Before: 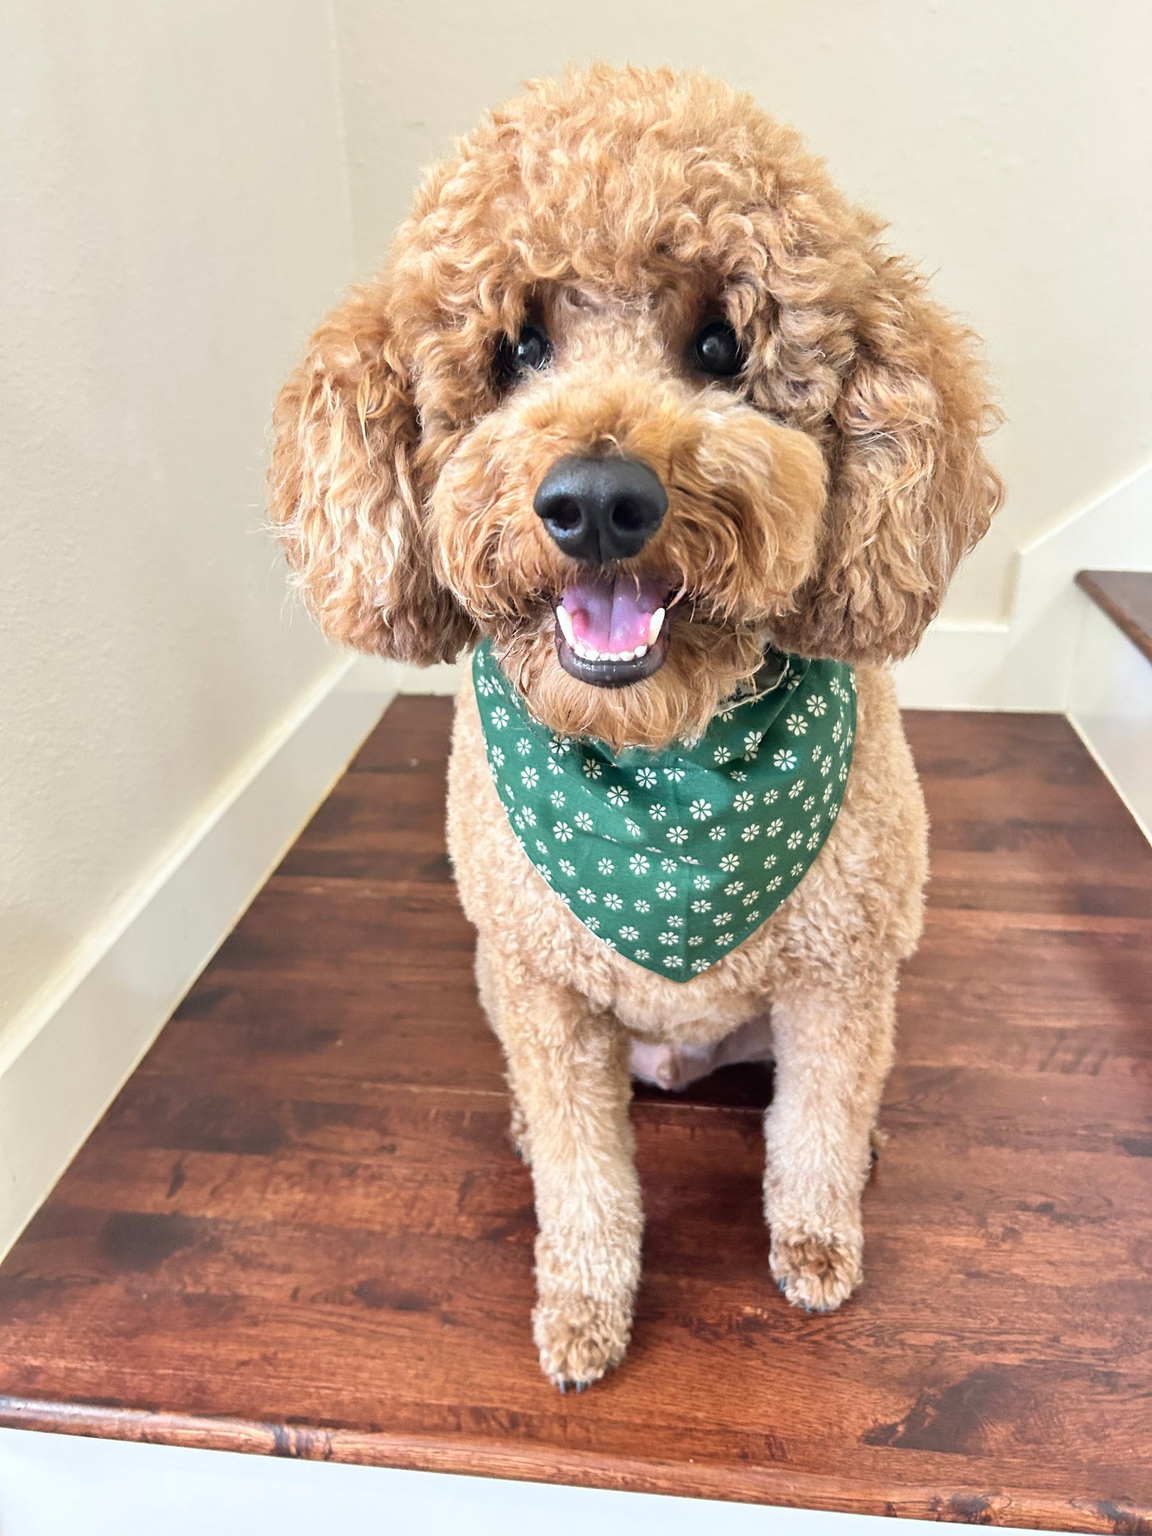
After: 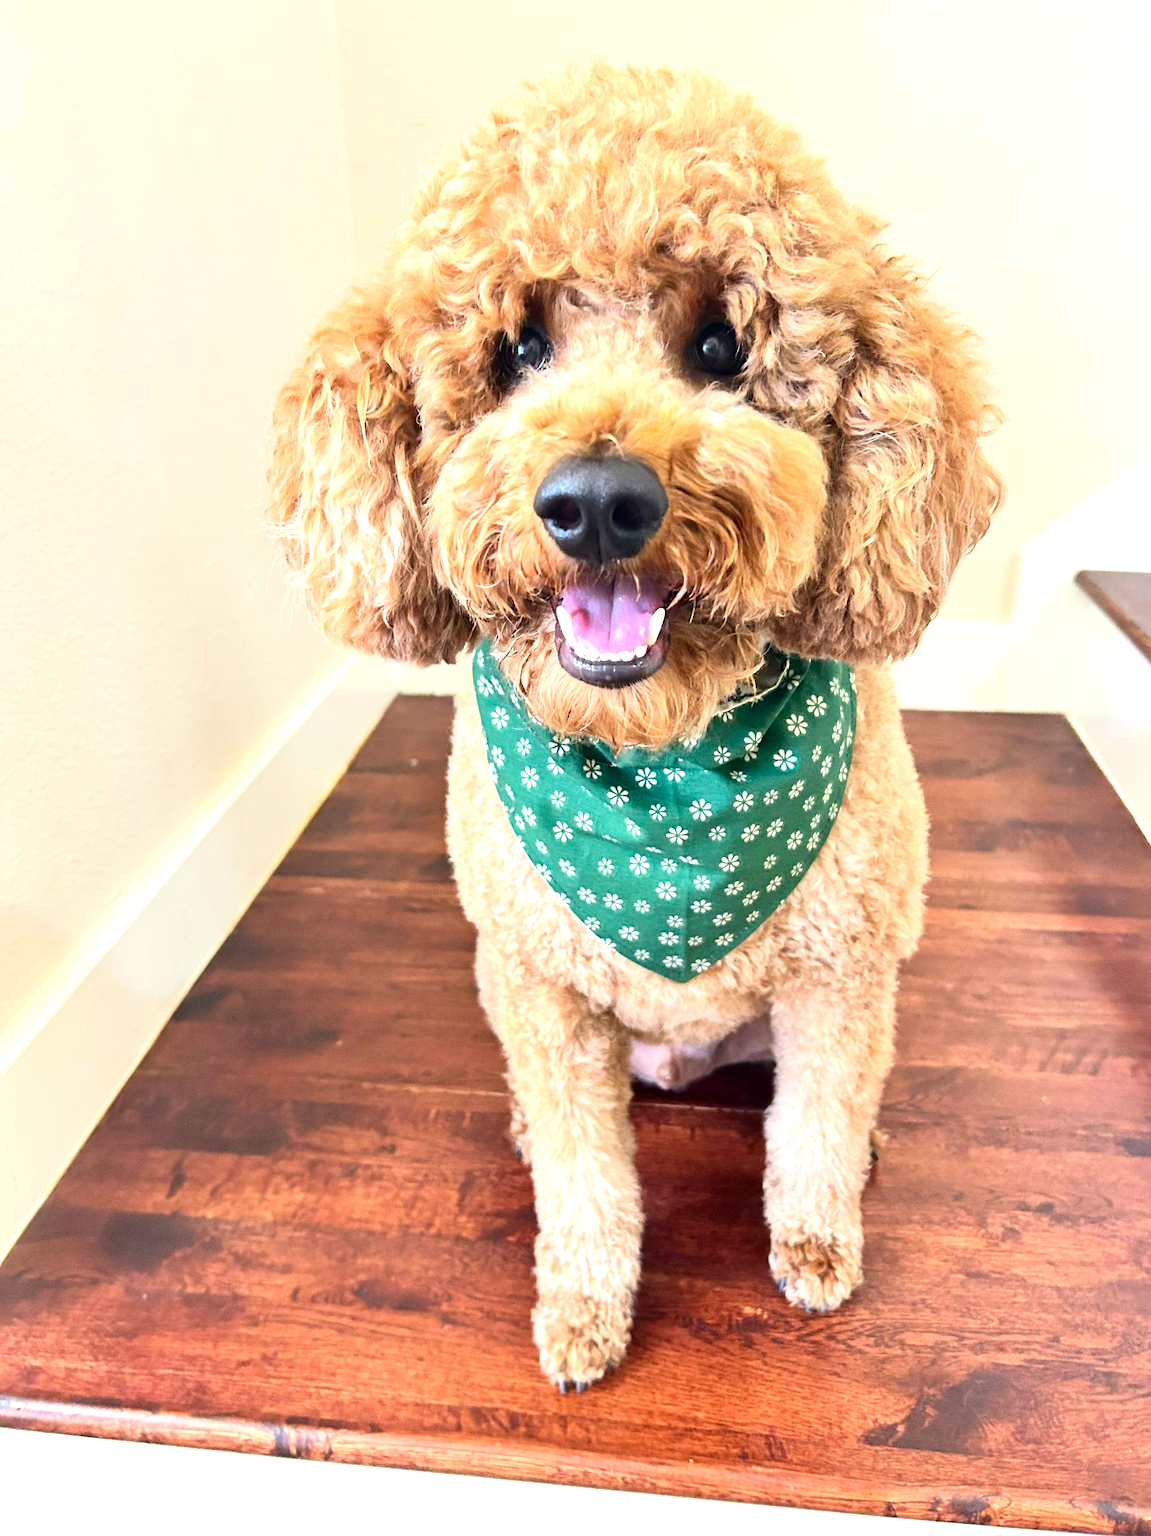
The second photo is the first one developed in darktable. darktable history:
contrast brightness saturation: contrast 0.16, saturation 0.32
exposure: exposure 0.485 EV, compensate highlight preservation false
